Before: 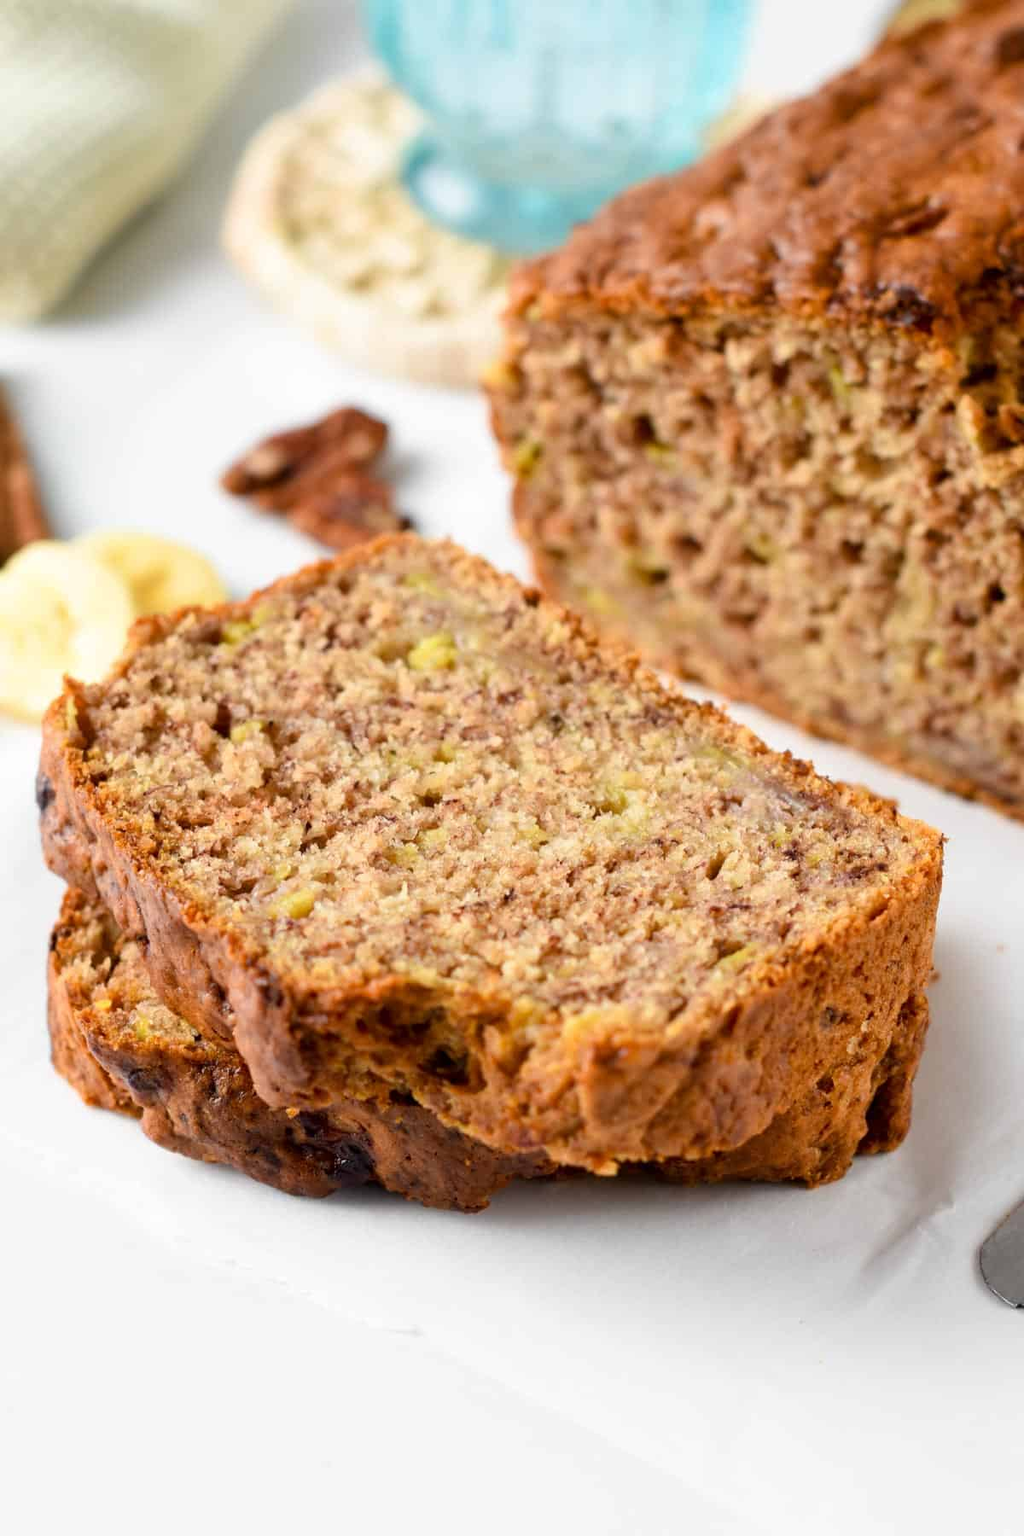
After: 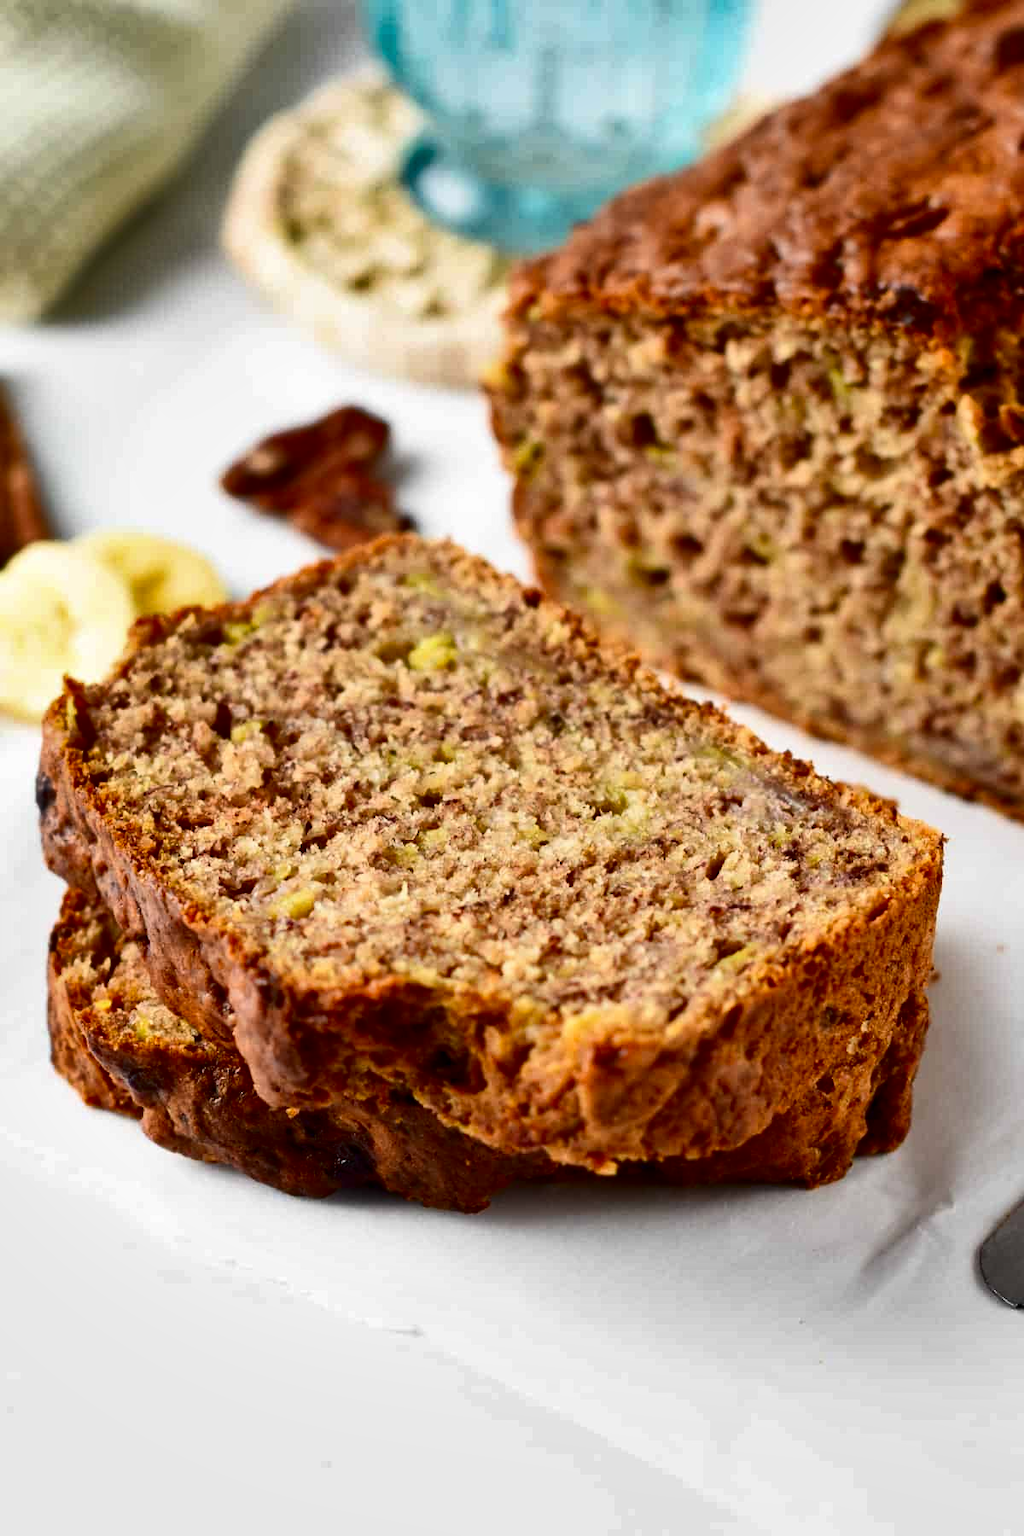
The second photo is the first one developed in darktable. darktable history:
contrast brightness saturation: contrast 0.195, brightness -0.226, saturation 0.105
shadows and highlights: radius 102.49, shadows 50.7, highlights -65.5, soften with gaussian
